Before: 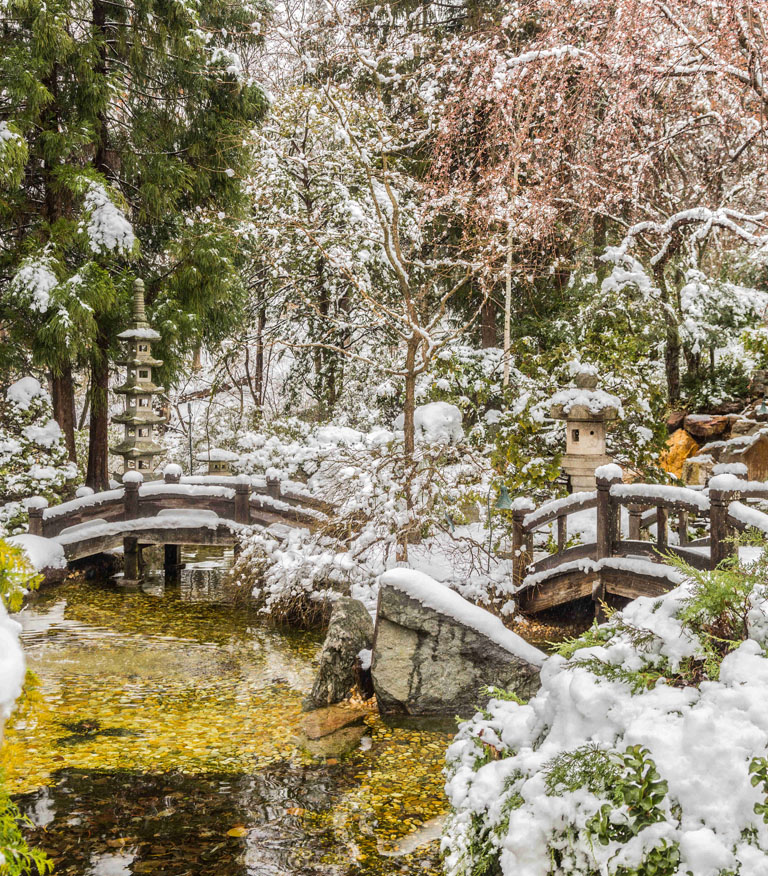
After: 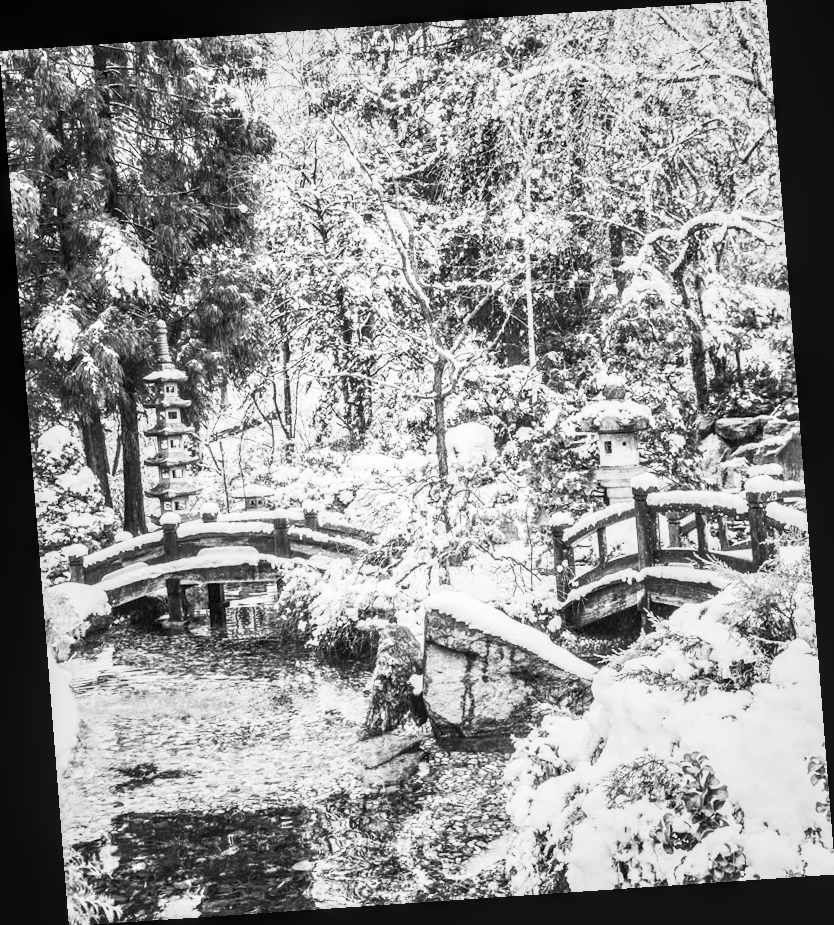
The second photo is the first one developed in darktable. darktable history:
white balance: red 0.983, blue 1.036
local contrast: on, module defaults
rotate and perspective: rotation -4.2°, shear 0.006, automatic cropping off
contrast brightness saturation: contrast 0.53, brightness 0.47, saturation -1
